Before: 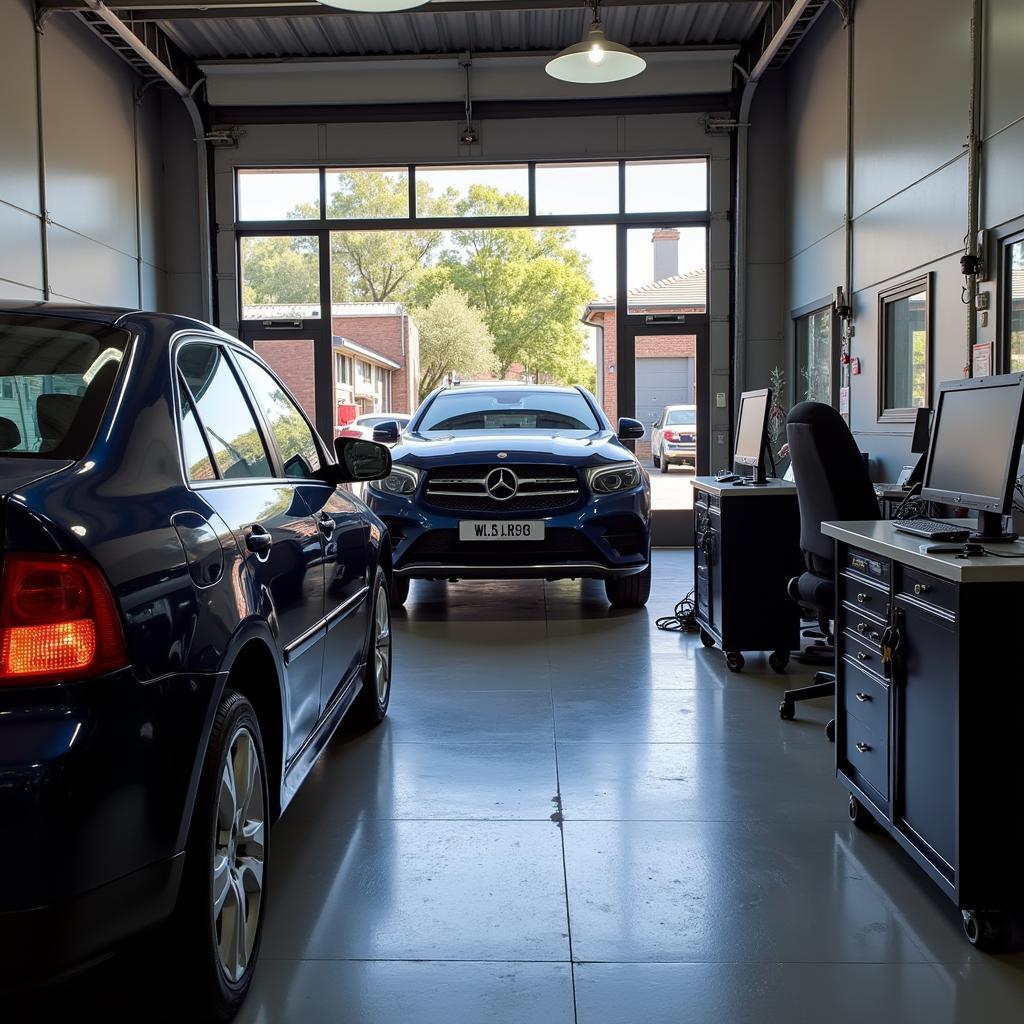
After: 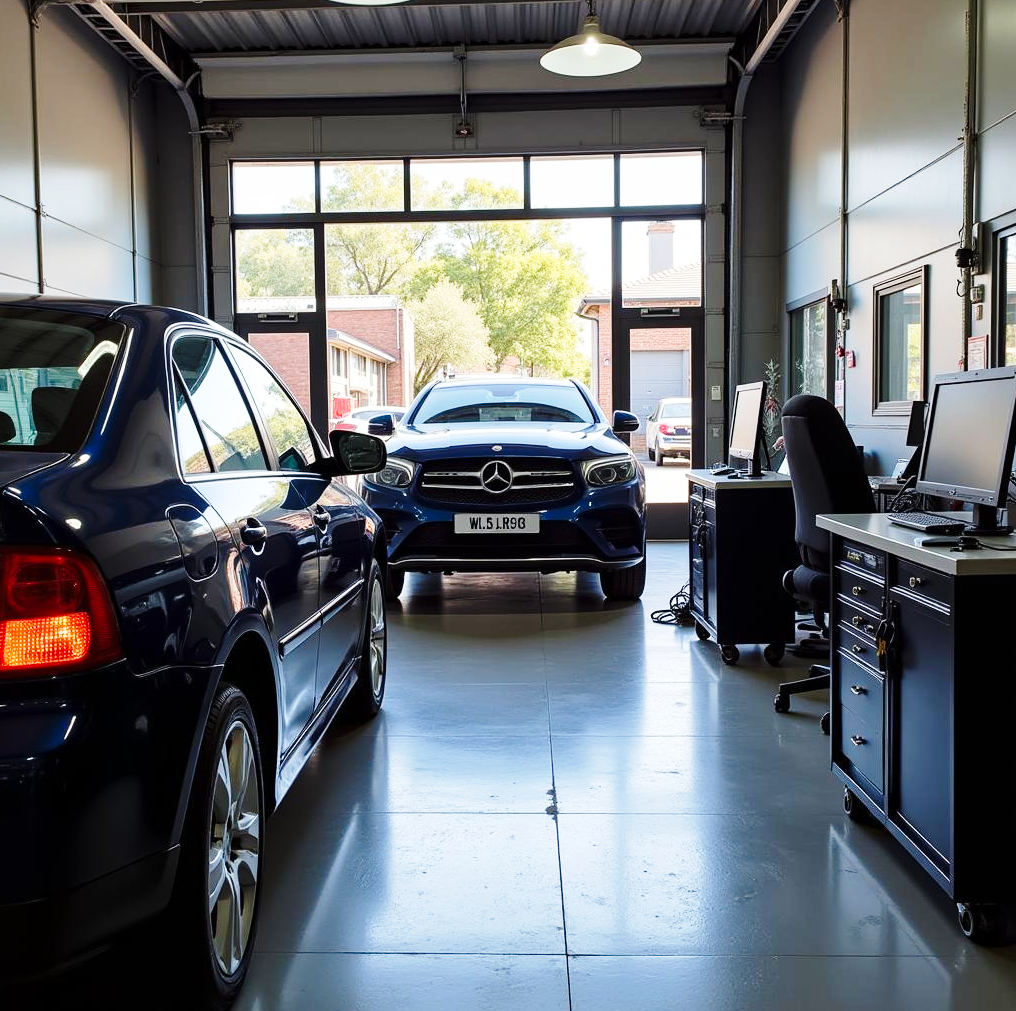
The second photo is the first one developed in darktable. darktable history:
crop: left 0.505%, top 0.737%, right 0.221%, bottom 0.496%
base curve: curves: ch0 [(0, 0) (0.028, 0.03) (0.121, 0.232) (0.46, 0.748) (0.859, 0.968) (1, 1)], preserve colors none
